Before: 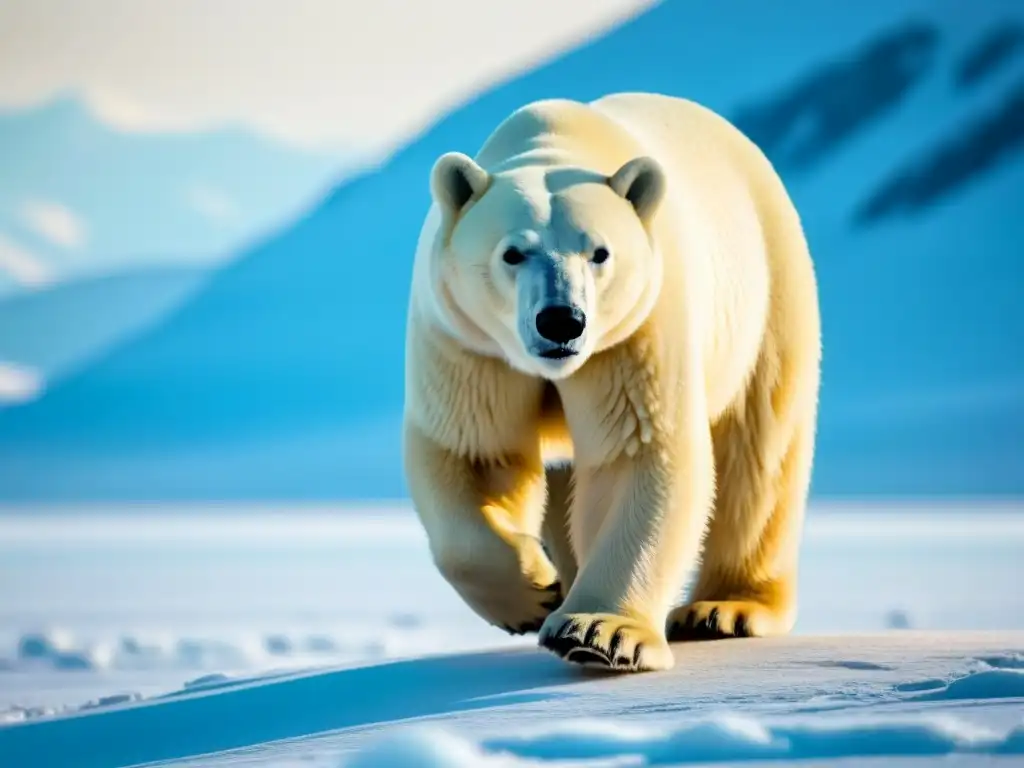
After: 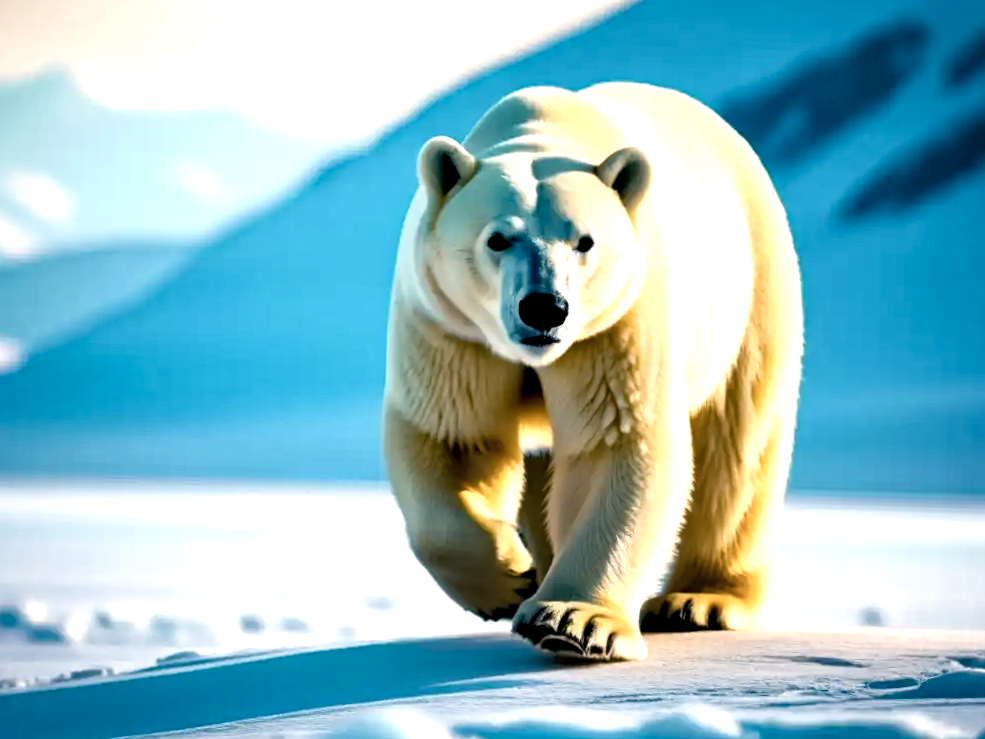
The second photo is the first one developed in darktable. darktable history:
crop and rotate: angle -1.69°
color balance rgb: shadows lift › chroma 2%, shadows lift › hue 185.64°, power › luminance 1.48%, highlights gain › chroma 3%, highlights gain › hue 54.51°, global offset › luminance -0.4%, perceptual saturation grading › highlights -18.47%, perceptual saturation grading › mid-tones 6.62%, perceptual saturation grading › shadows 28.22%, perceptual brilliance grading › highlights 15.68%, perceptual brilliance grading › shadows -14.29%, global vibrance 25.96%, contrast 6.45%
haze removal: strength 0.29, distance 0.25, compatibility mode true, adaptive false
contrast brightness saturation: contrast 0.06, brightness -0.01, saturation -0.23
